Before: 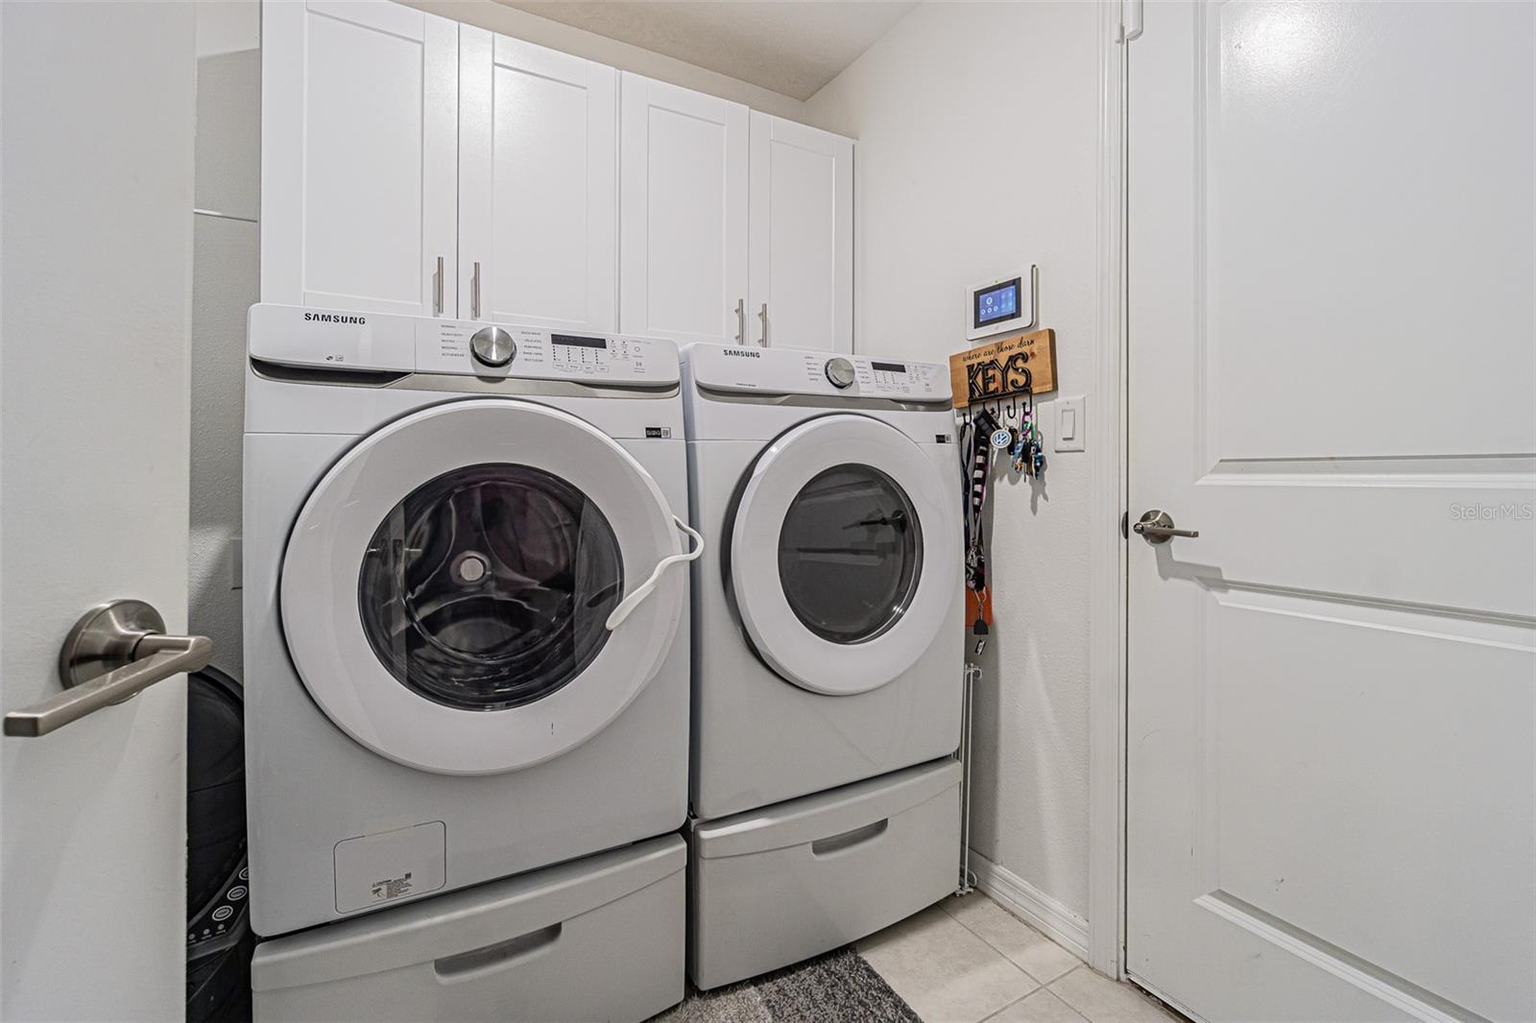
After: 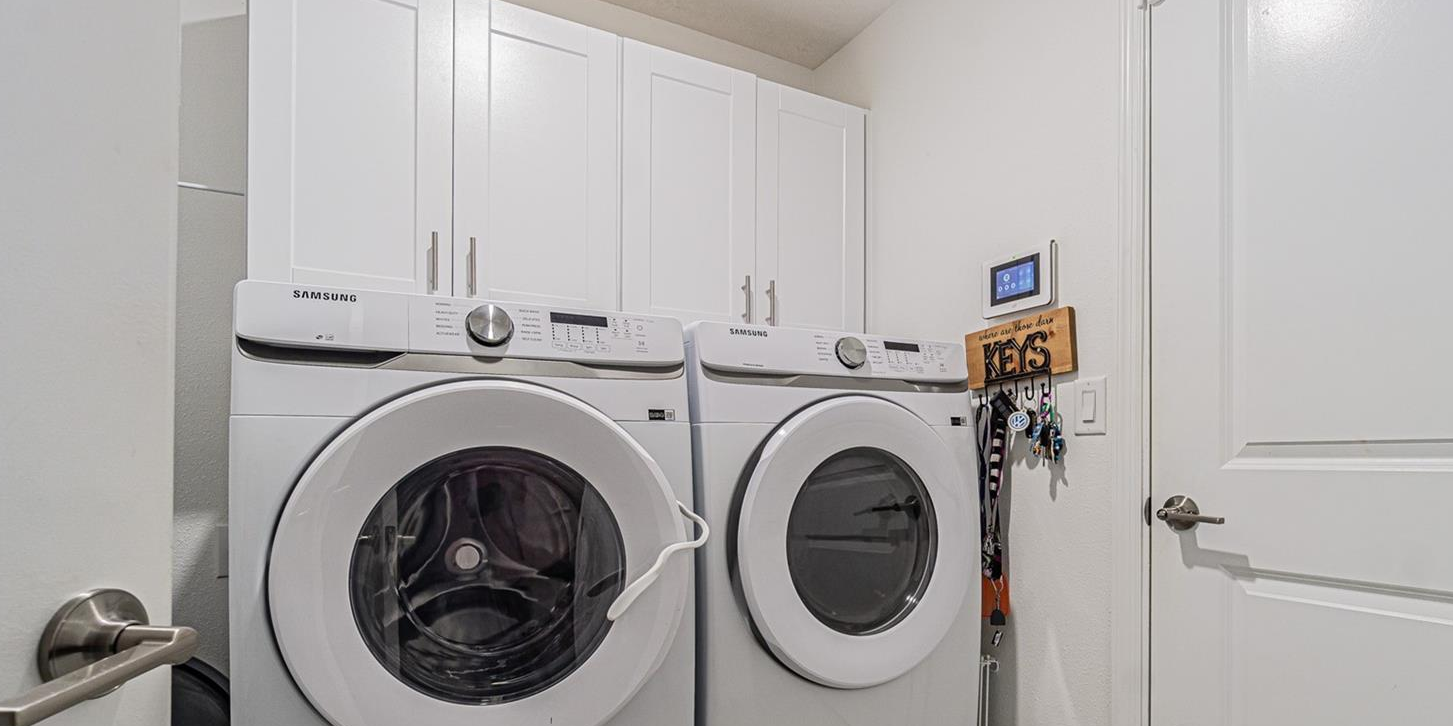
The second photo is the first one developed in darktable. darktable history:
base curve: preserve colors none
crop: left 1.521%, top 3.434%, right 7.657%, bottom 28.445%
